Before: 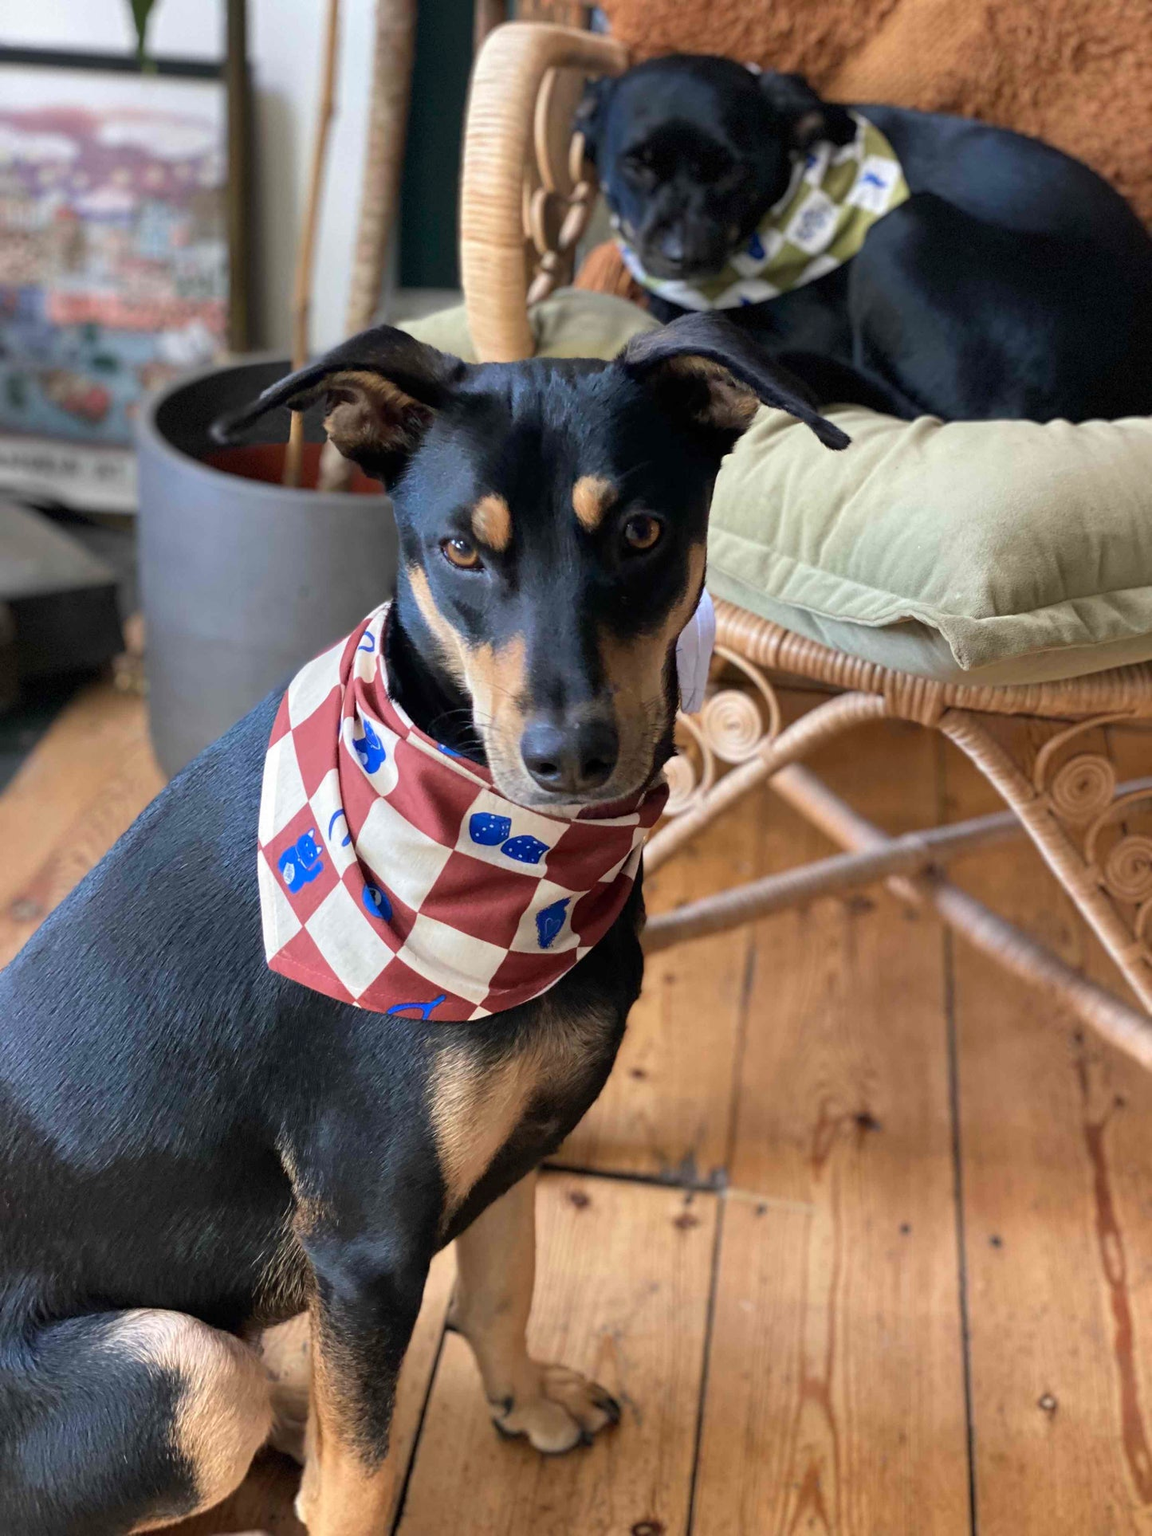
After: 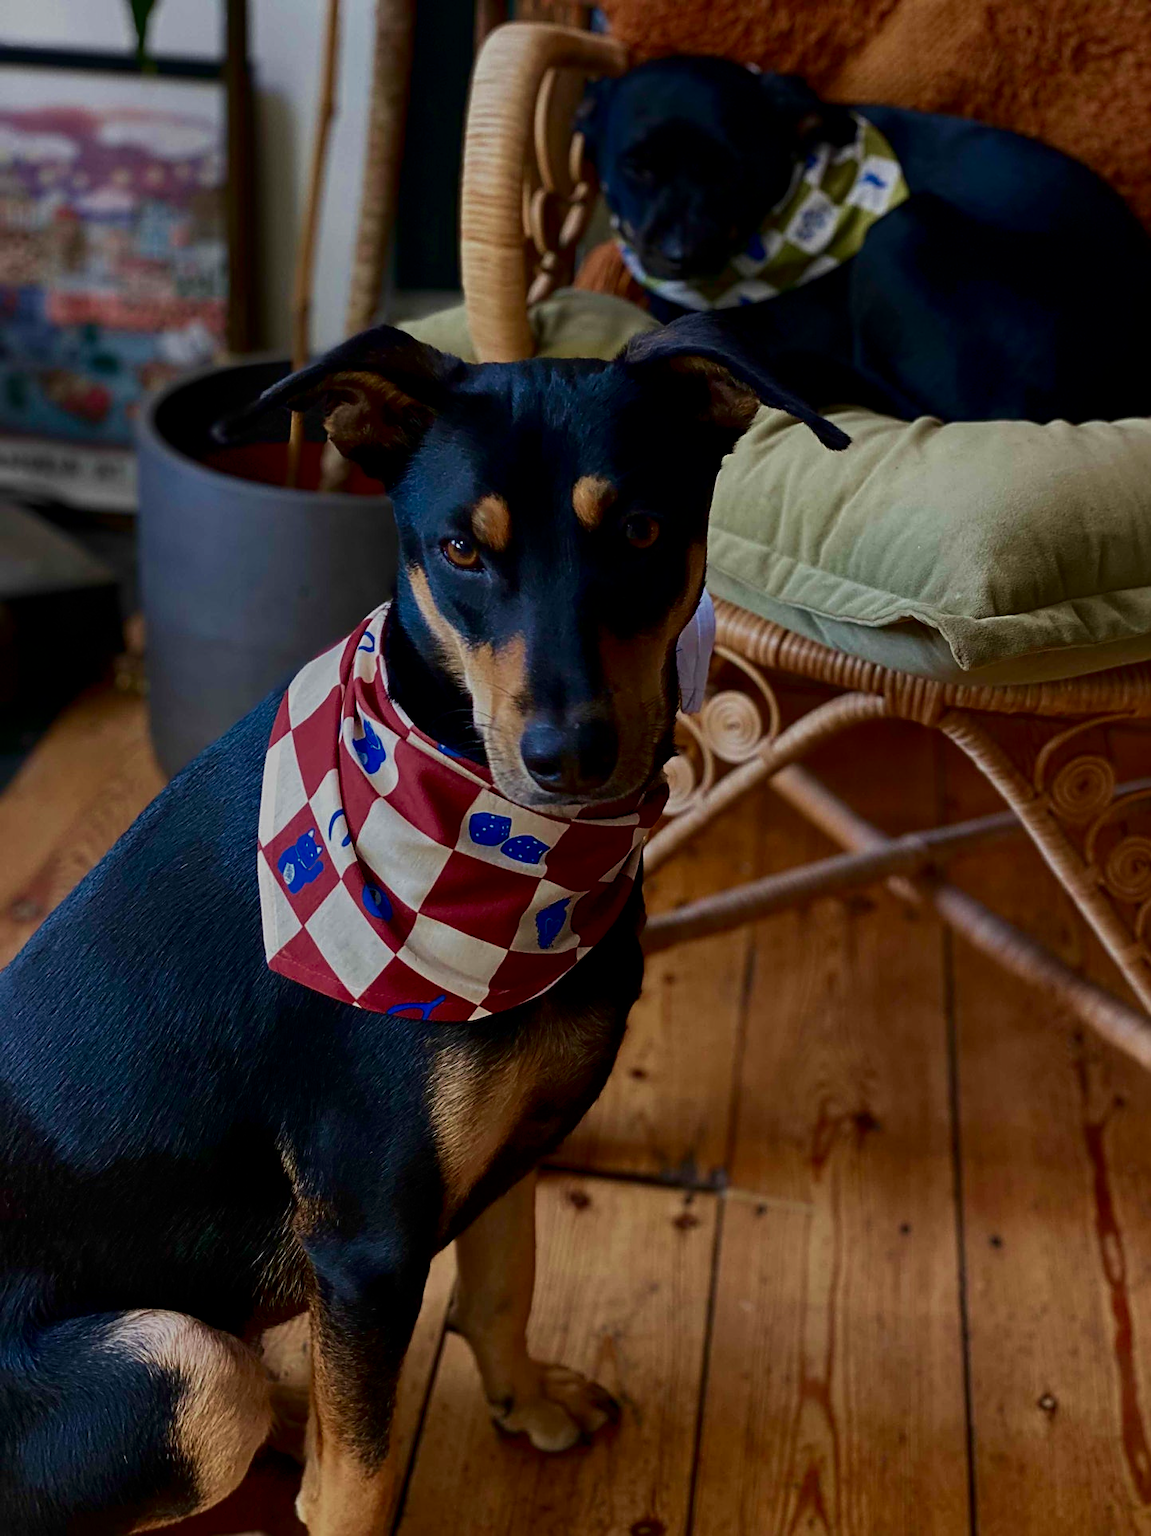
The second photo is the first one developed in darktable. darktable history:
sharpen: on, module defaults
filmic rgb: black relative exposure -7.96 EV, white relative exposure 4.01 EV, hardness 4.14, contrast 0.927
contrast brightness saturation: contrast 0.095, brightness -0.577, saturation 0.169
velvia: on, module defaults
